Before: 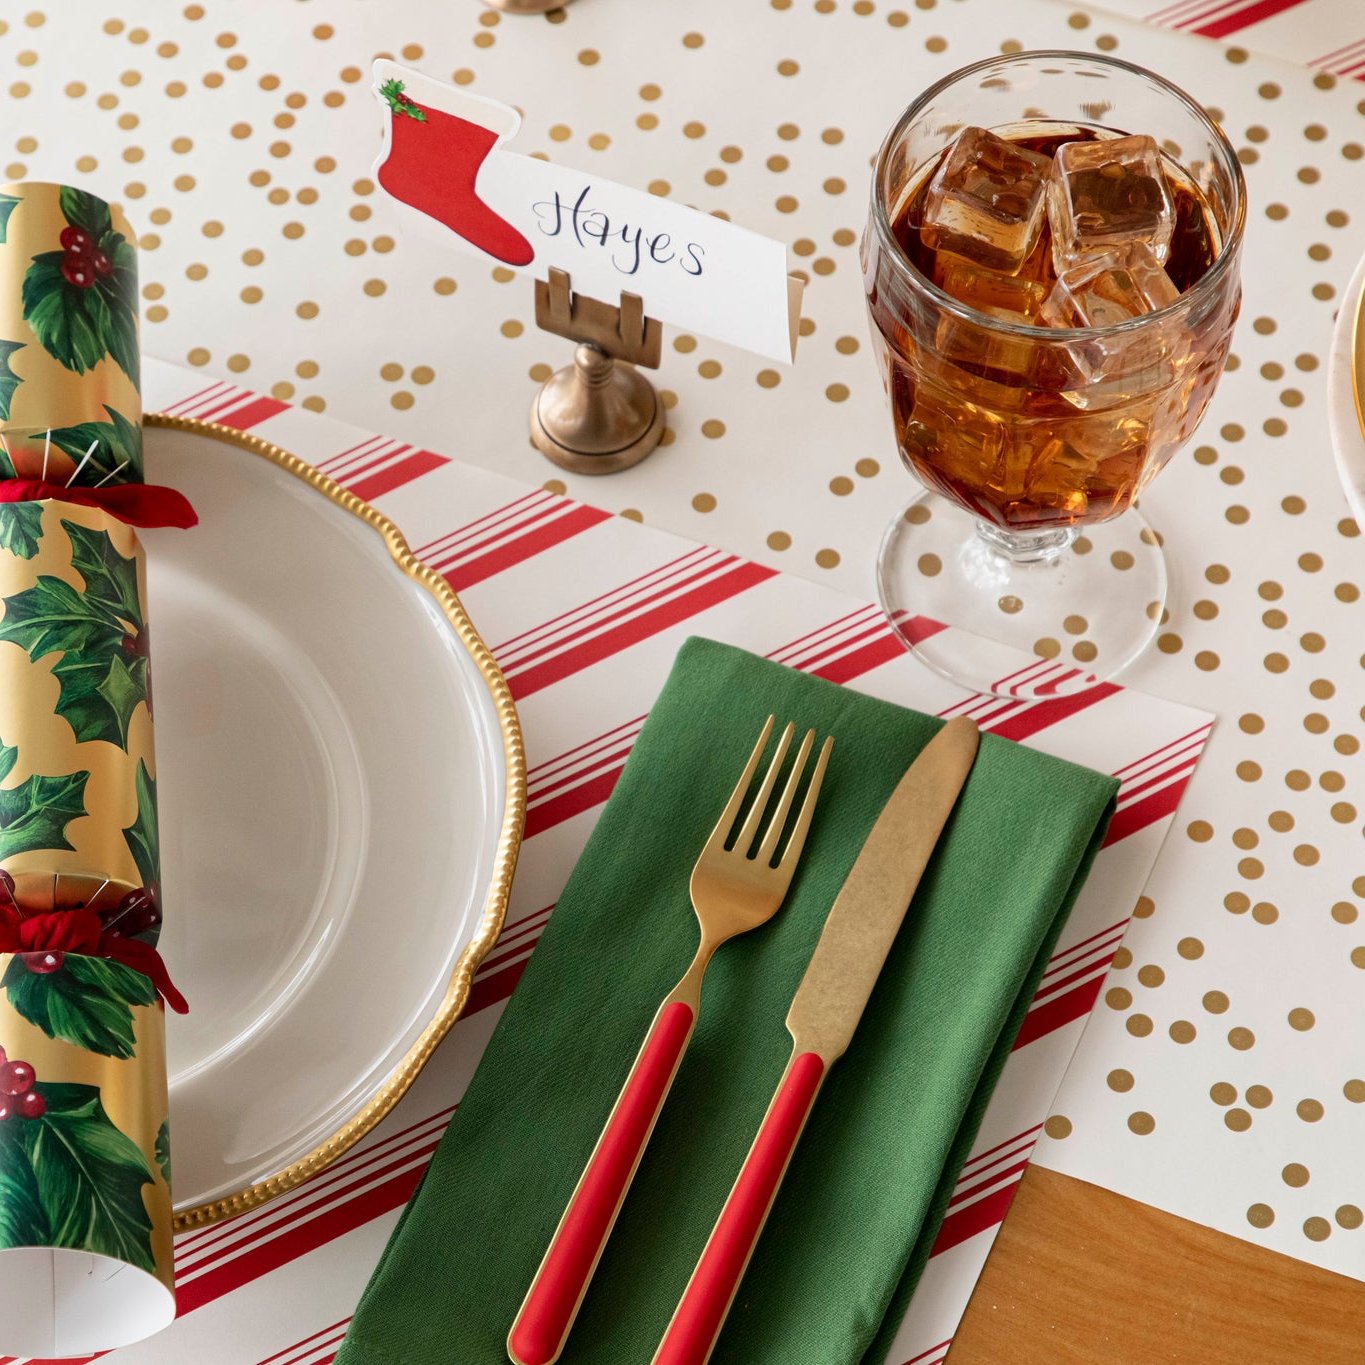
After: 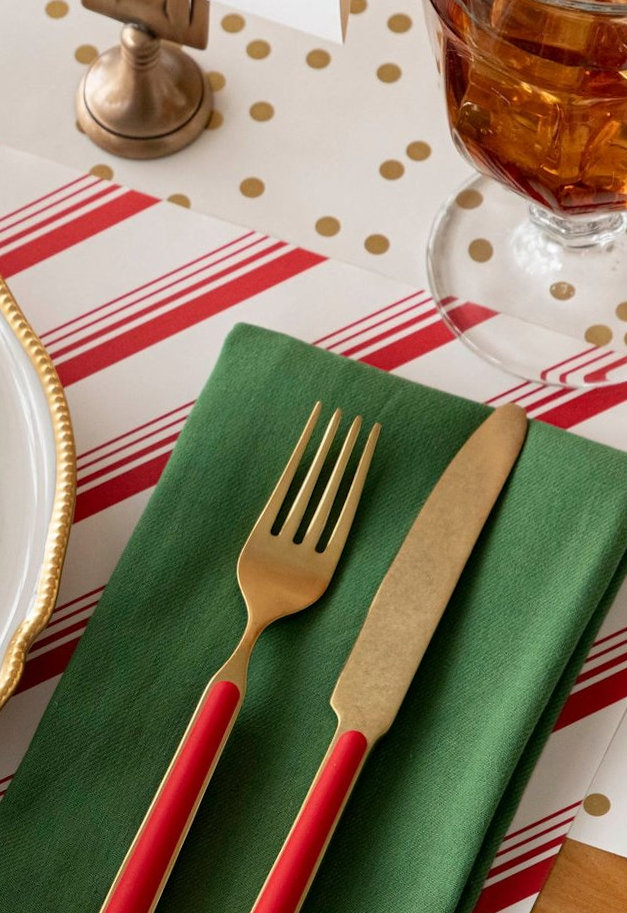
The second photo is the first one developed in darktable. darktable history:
rotate and perspective: rotation 0.074°, lens shift (vertical) 0.096, lens shift (horizontal) -0.041, crop left 0.043, crop right 0.952, crop top 0.024, crop bottom 0.979
crop: left 31.379%, top 24.658%, right 20.326%, bottom 6.628%
